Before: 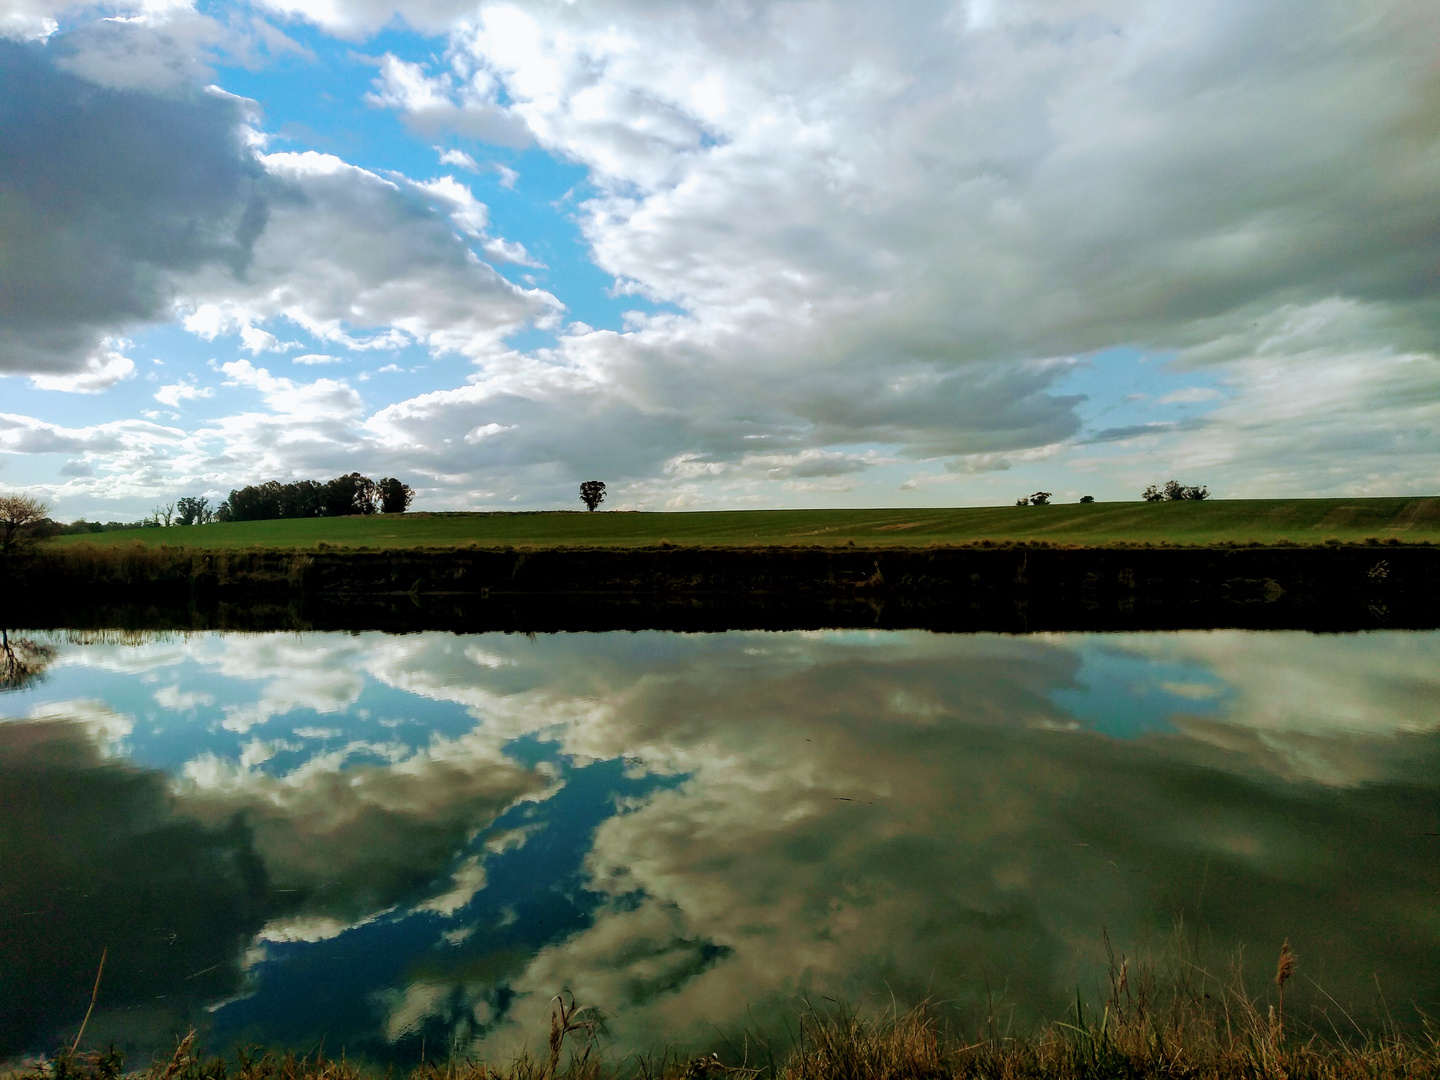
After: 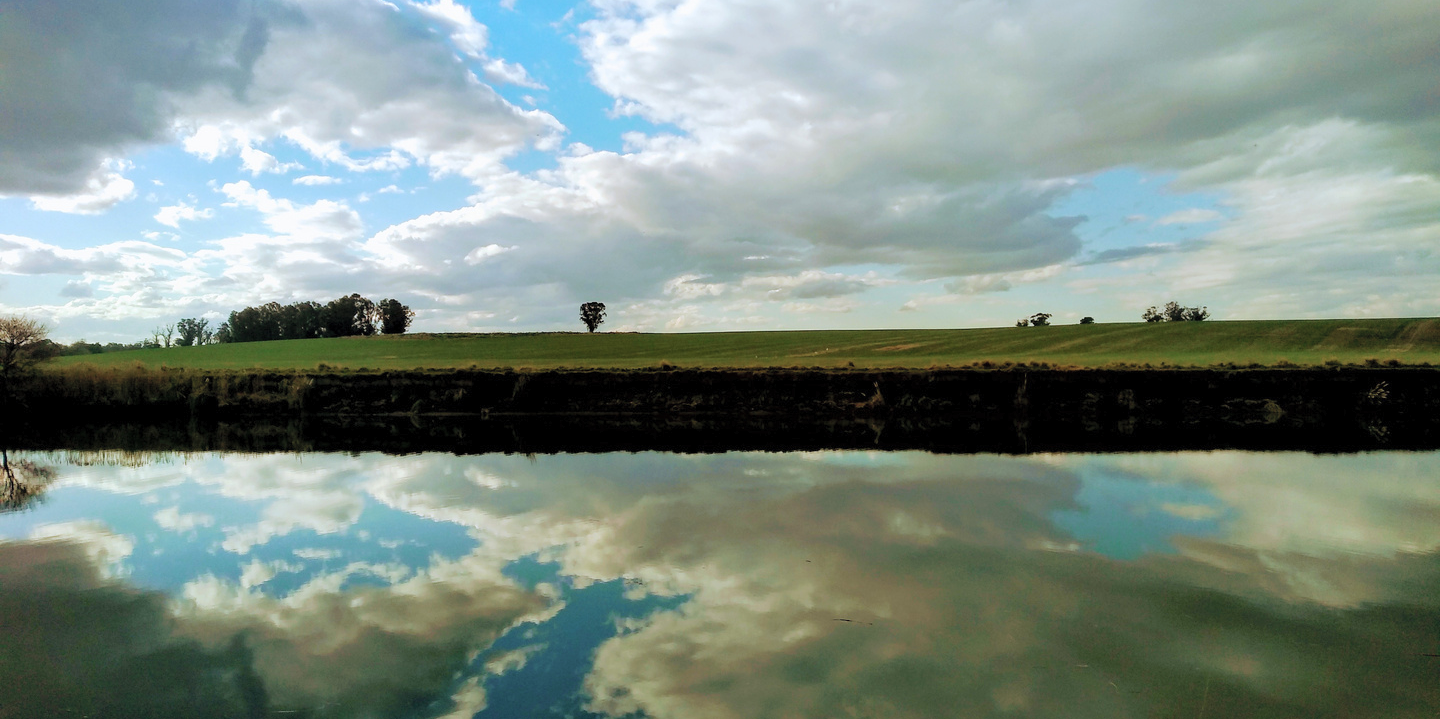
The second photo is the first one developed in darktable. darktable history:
contrast brightness saturation: brightness 0.142
crop: top 16.597%, bottom 16.739%
